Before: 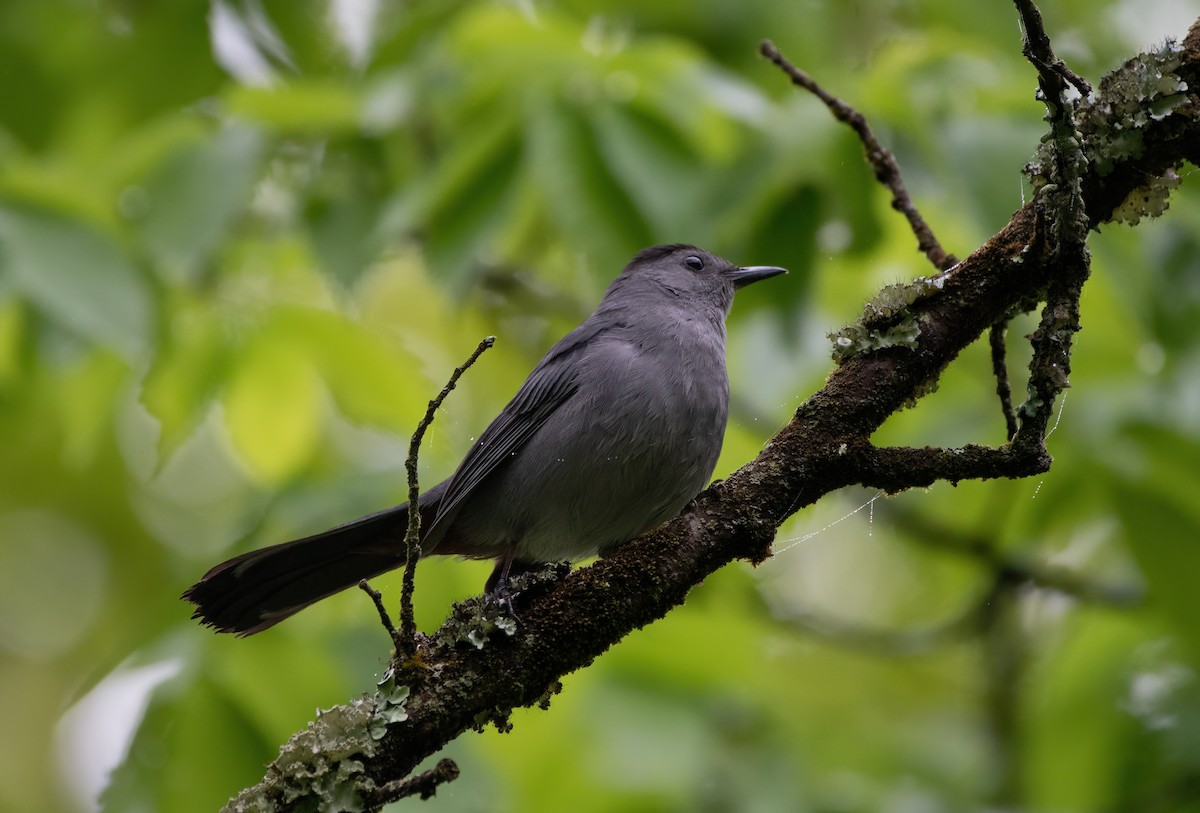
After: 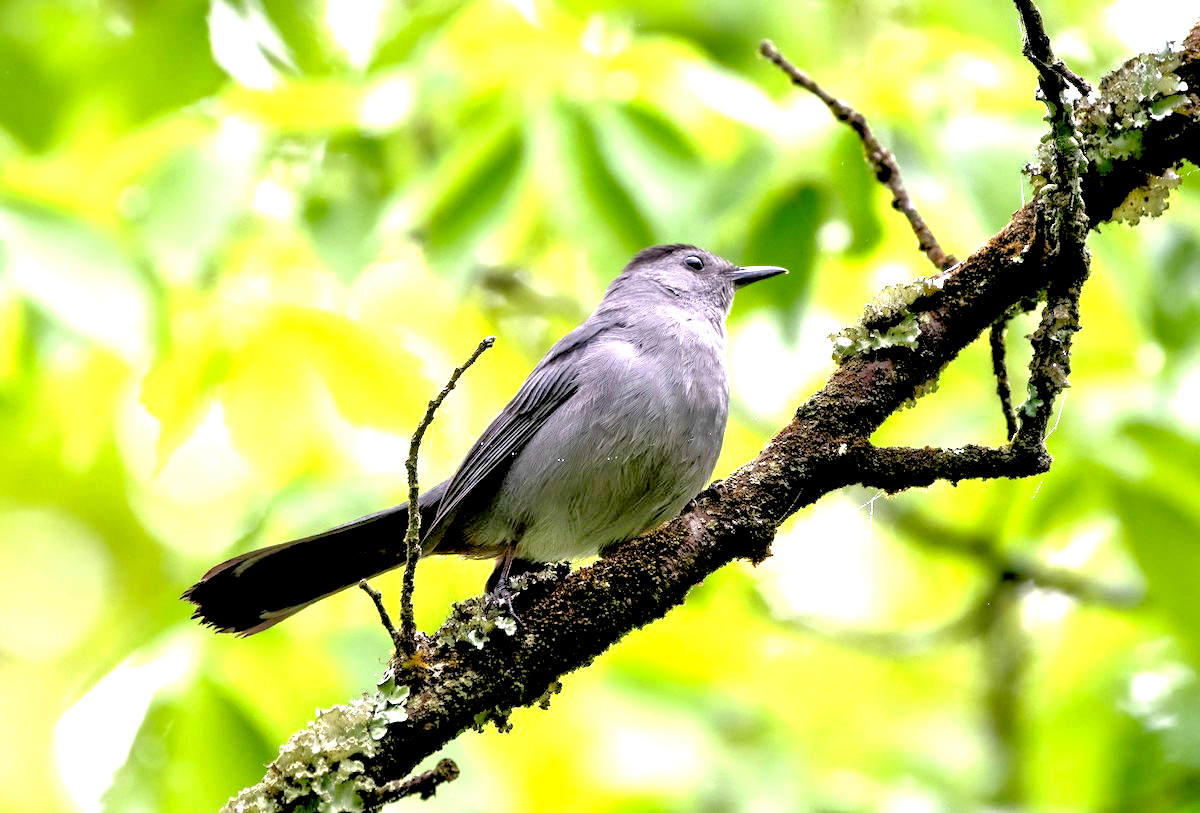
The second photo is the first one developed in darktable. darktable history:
exposure: black level correction 0.005, exposure 2.066 EV, compensate highlight preservation false
tone equalizer: -7 EV 0.163 EV, -6 EV 0.606 EV, -5 EV 1.18 EV, -4 EV 1.35 EV, -3 EV 1.15 EV, -2 EV 0.6 EV, -1 EV 0.163 EV
levels: levels [0.062, 0.494, 0.925]
